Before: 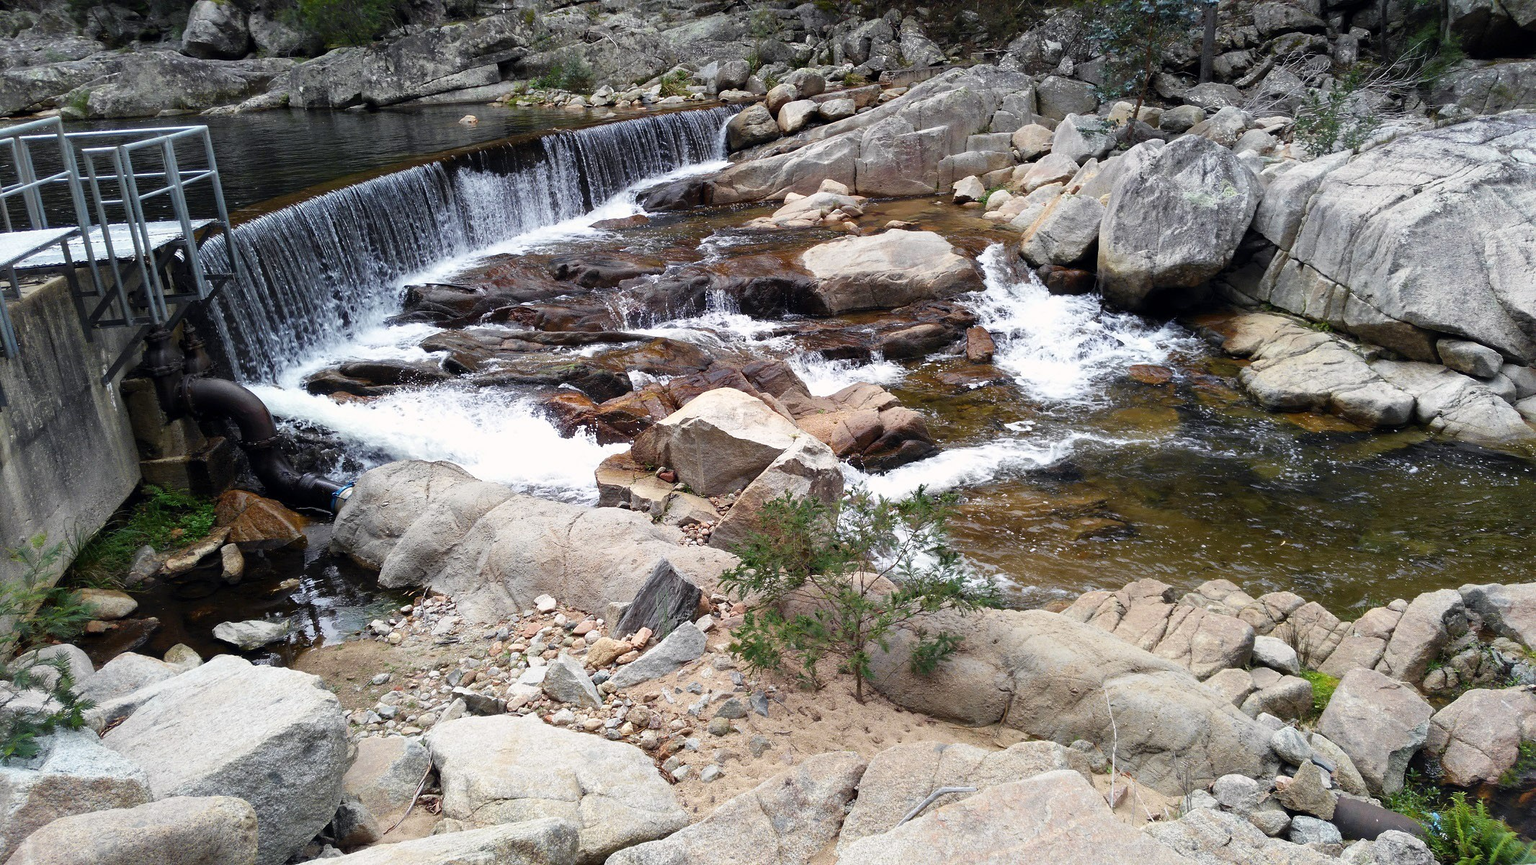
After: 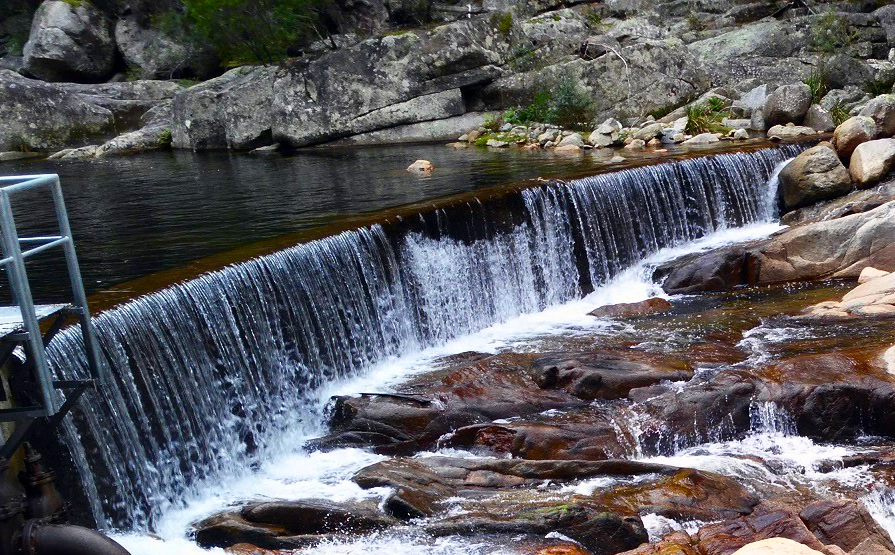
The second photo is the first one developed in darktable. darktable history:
crop and rotate: left 10.817%, top 0.062%, right 47.194%, bottom 53.626%
color correction: saturation 1.32
contrast brightness saturation: contrast 0.15, brightness -0.01, saturation 0.1
